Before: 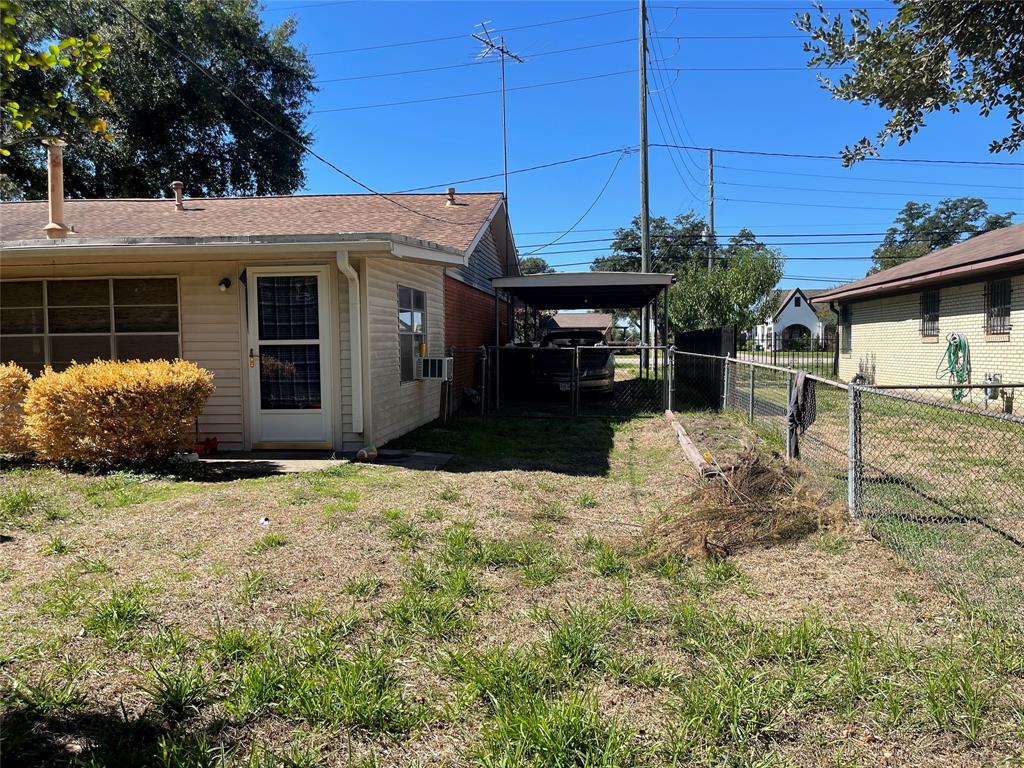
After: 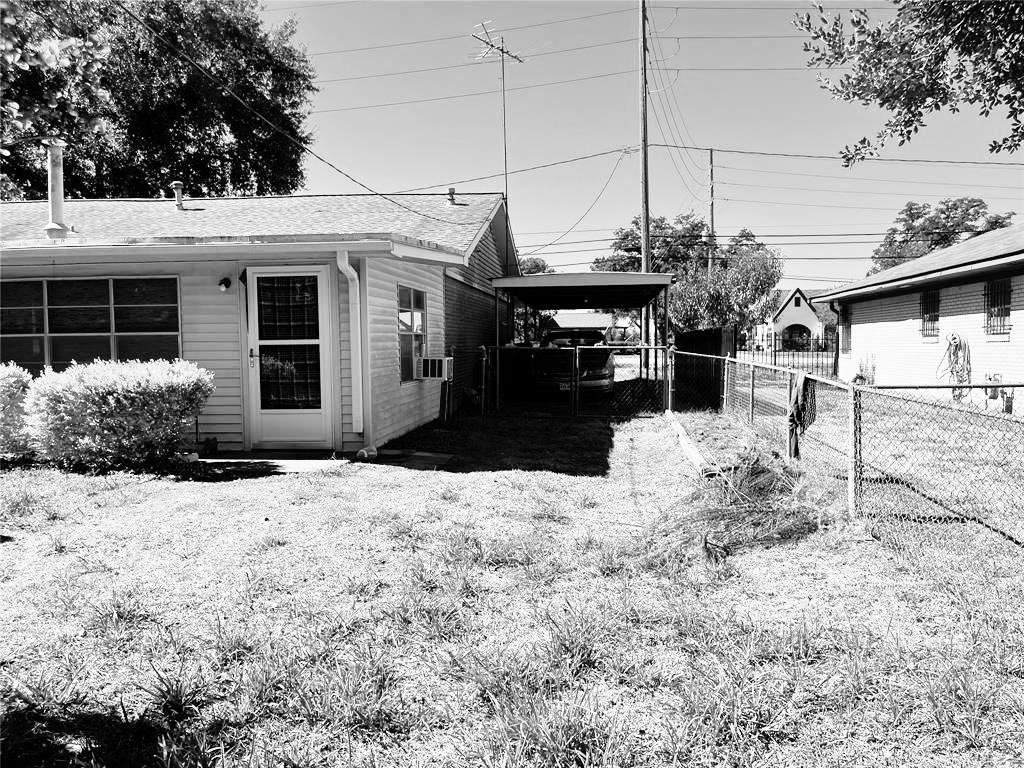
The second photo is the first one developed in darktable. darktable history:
base curve: curves: ch0 [(0, 0) (0.012, 0.01) (0.073, 0.168) (0.31, 0.711) (0.645, 0.957) (1, 1)], preserve colors none
monochrome: a -6.99, b 35.61, size 1.4
